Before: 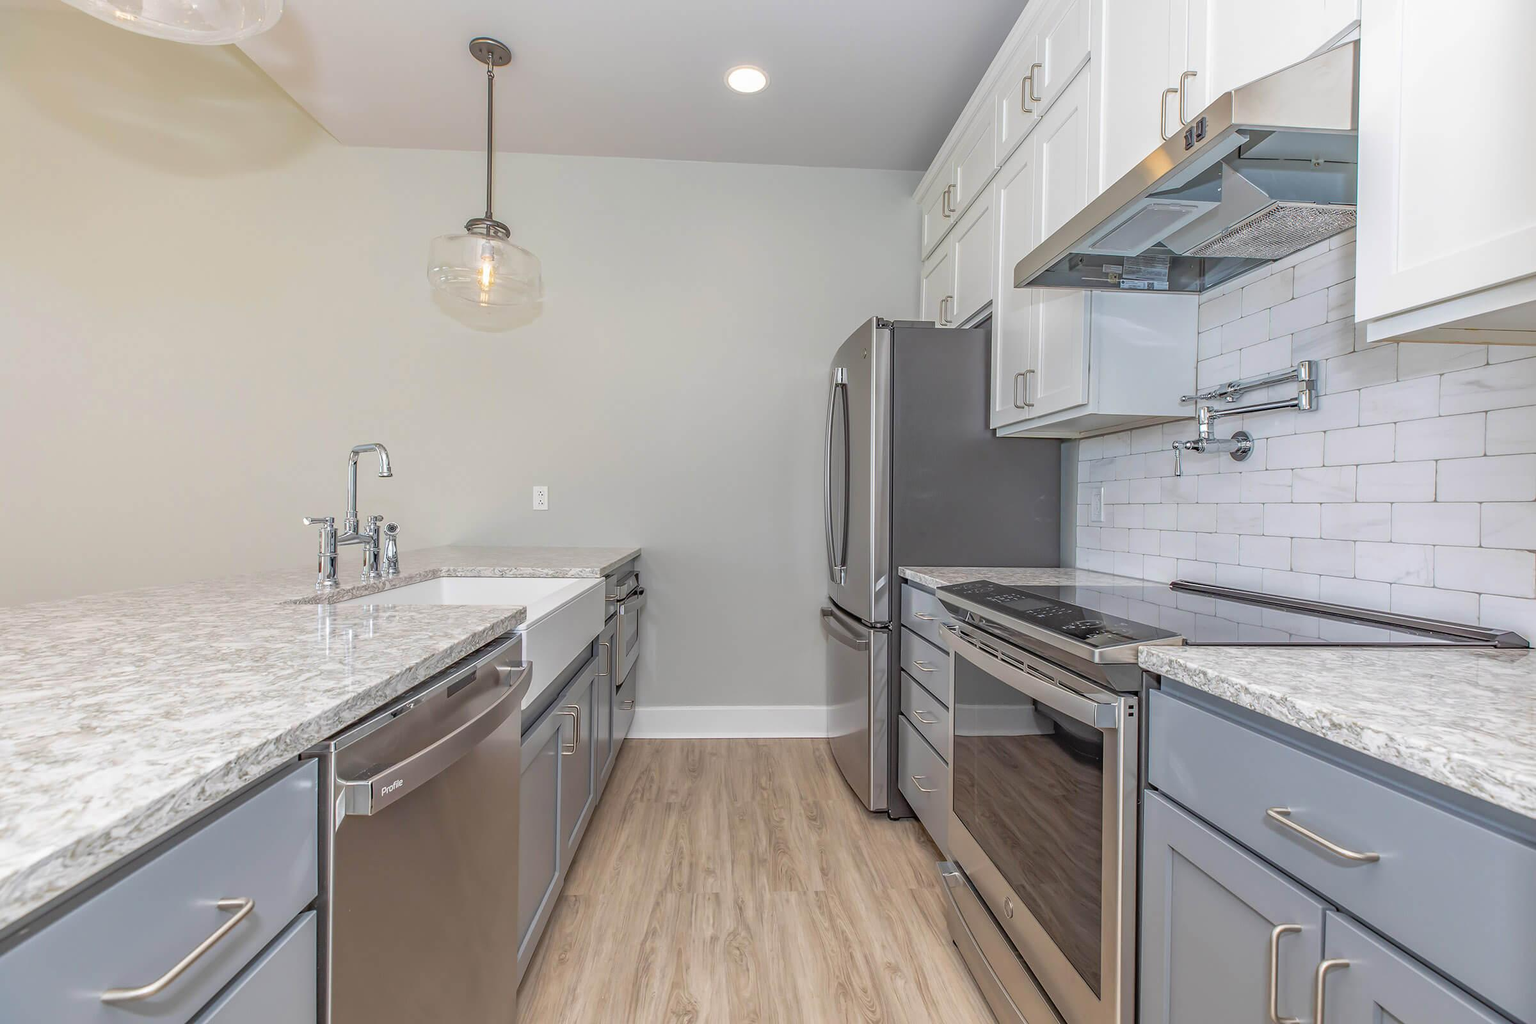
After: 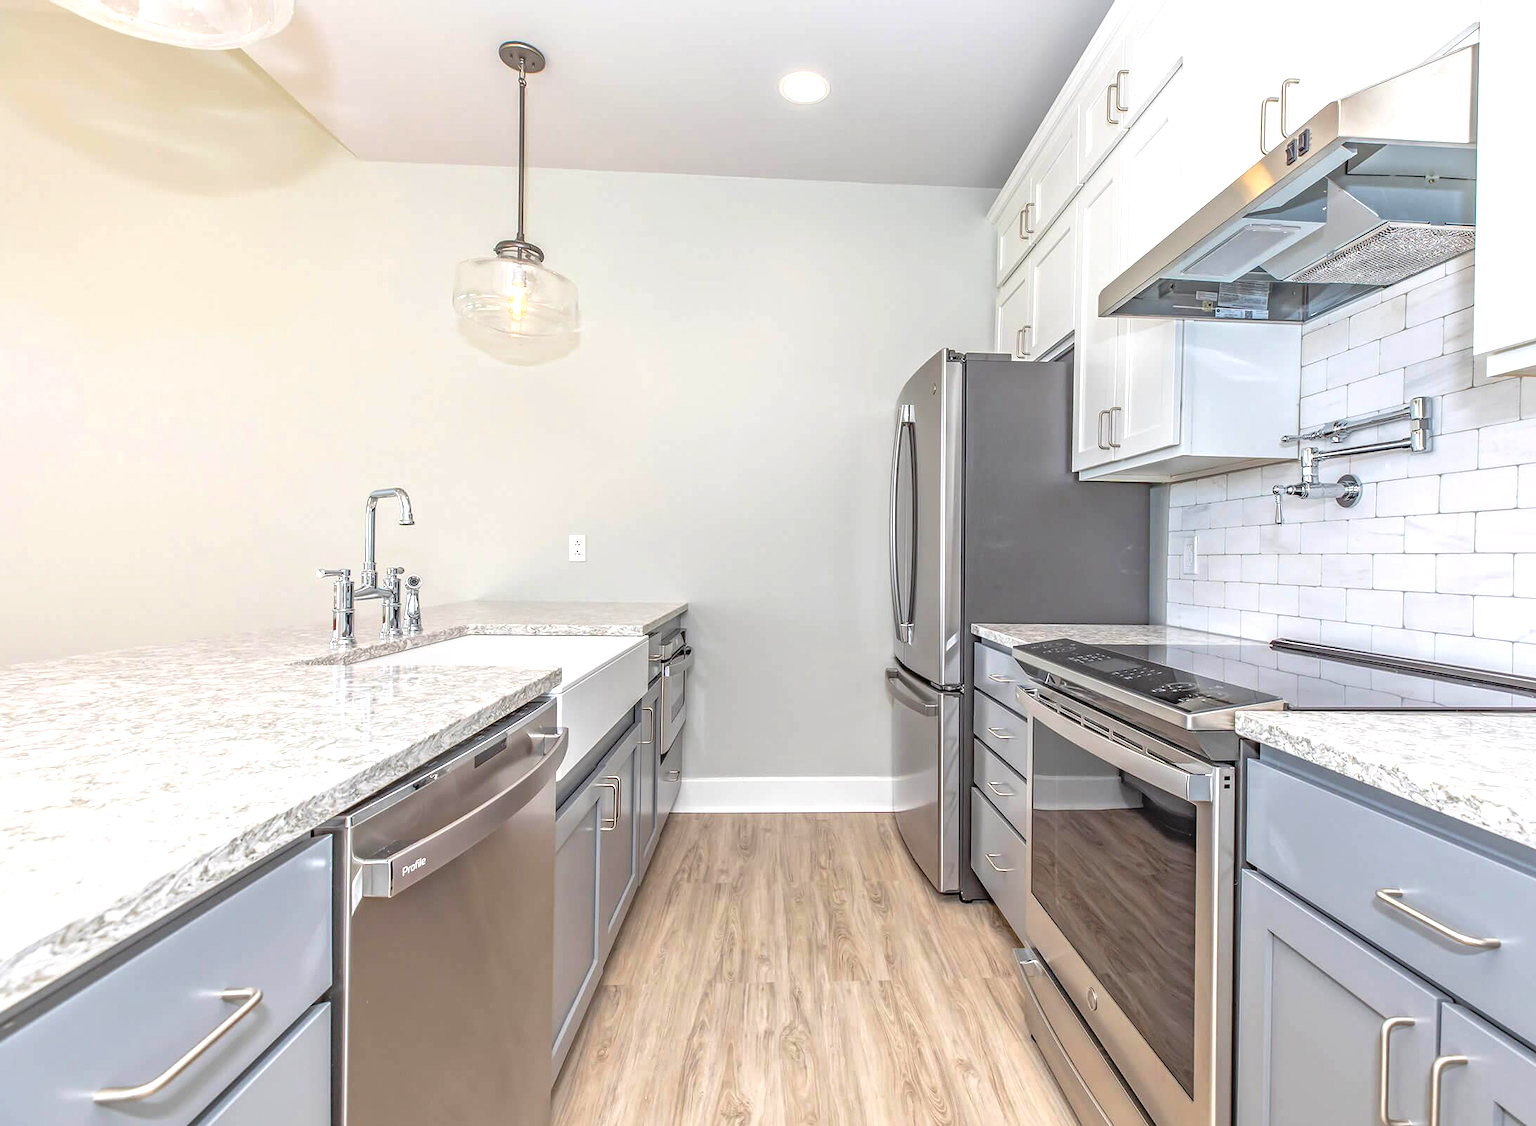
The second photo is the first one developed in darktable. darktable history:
local contrast: mode bilateral grid, contrast 28, coarseness 16, detail 116%, midtone range 0.2
crop and rotate: left 1.081%, right 8.013%
exposure: black level correction 0, exposure 0.697 EV, compensate highlight preservation false
